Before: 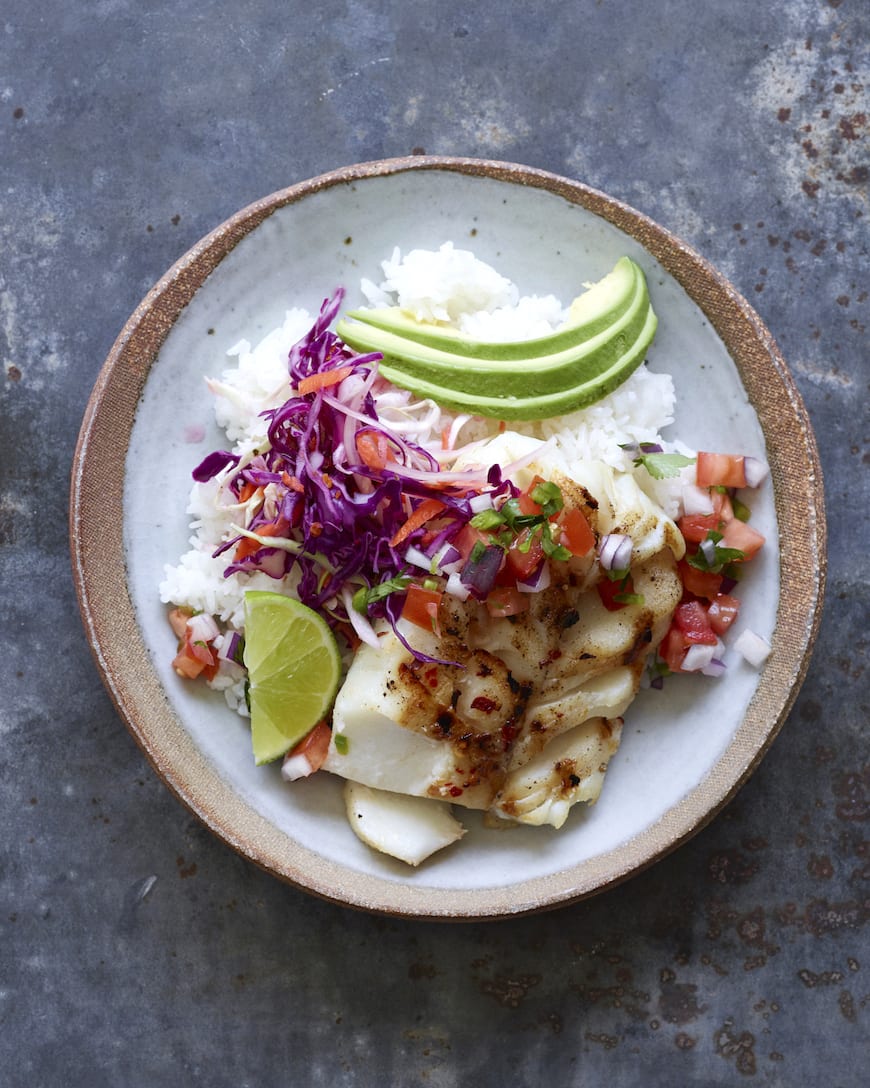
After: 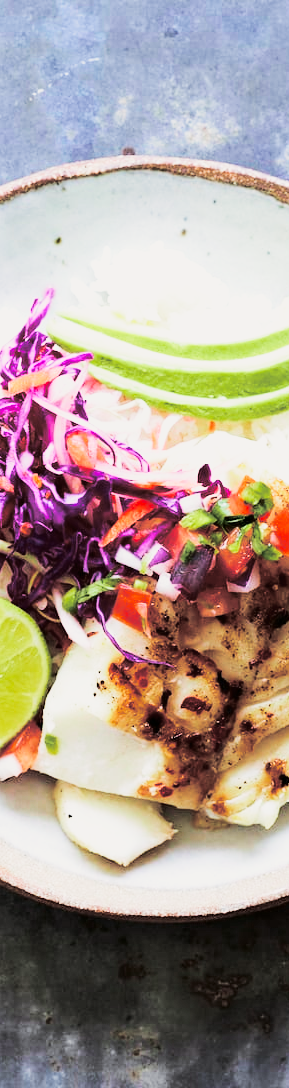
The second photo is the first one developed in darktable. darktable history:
crop: left 33.36%, right 33.36%
tone curve: curves: ch0 [(0, 0) (0.068, 0.031) (0.175, 0.132) (0.337, 0.304) (0.498, 0.511) (0.748, 0.762) (0.993, 0.954)]; ch1 [(0, 0) (0.294, 0.184) (0.359, 0.34) (0.362, 0.35) (0.43, 0.41) (0.469, 0.453) (0.495, 0.489) (0.54, 0.563) (0.612, 0.641) (1, 1)]; ch2 [(0, 0) (0.431, 0.419) (0.495, 0.502) (0.524, 0.534) (0.557, 0.56) (0.634, 0.654) (0.728, 0.722) (1, 1)], color space Lab, independent channels, preserve colors none
base curve: curves: ch0 [(0, 0.003) (0.001, 0.002) (0.006, 0.004) (0.02, 0.022) (0.048, 0.086) (0.094, 0.234) (0.162, 0.431) (0.258, 0.629) (0.385, 0.8) (0.548, 0.918) (0.751, 0.988) (1, 1)], preserve colors none
split-toning: shadows › hue 36°, shadows › saturation 0.05, highlights › hue 10.8°, highlights › saturation 0.15, compress 40%
